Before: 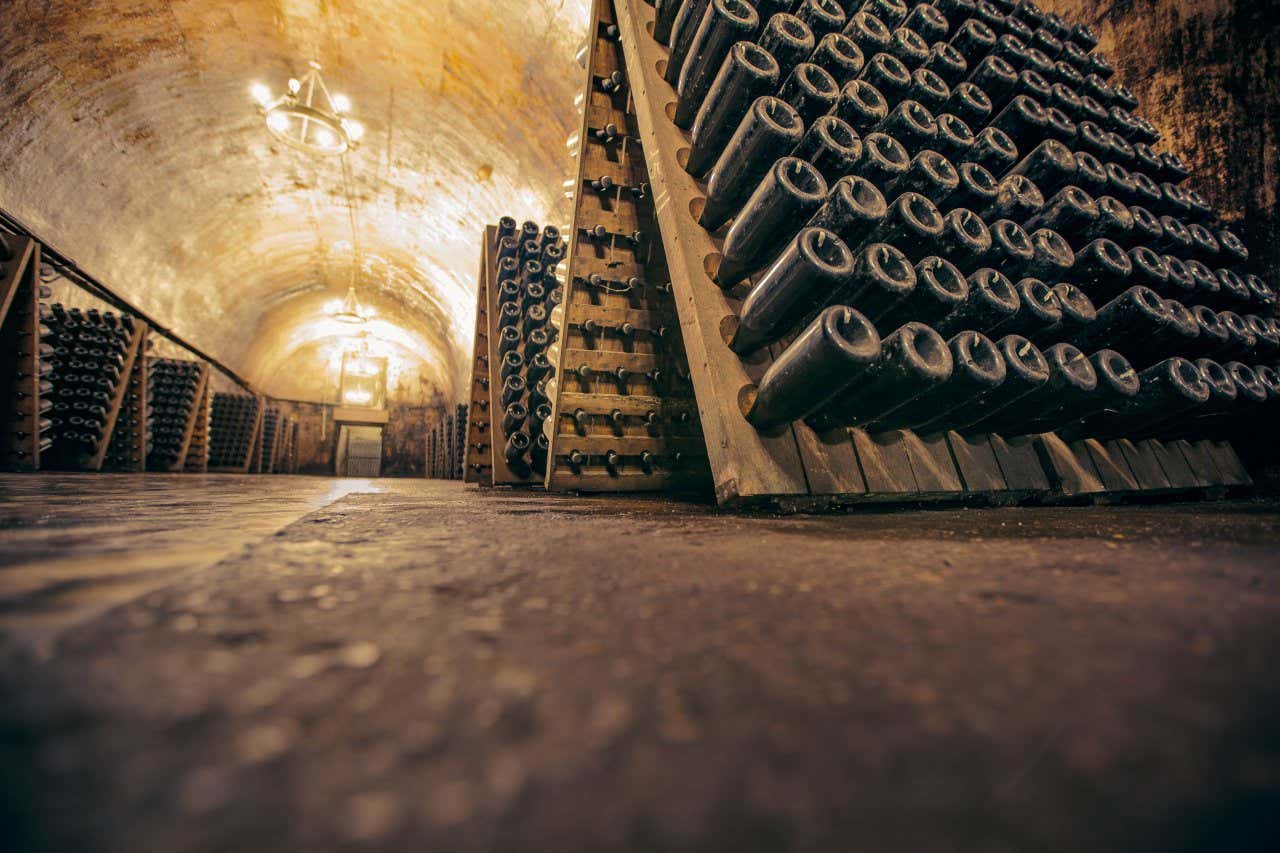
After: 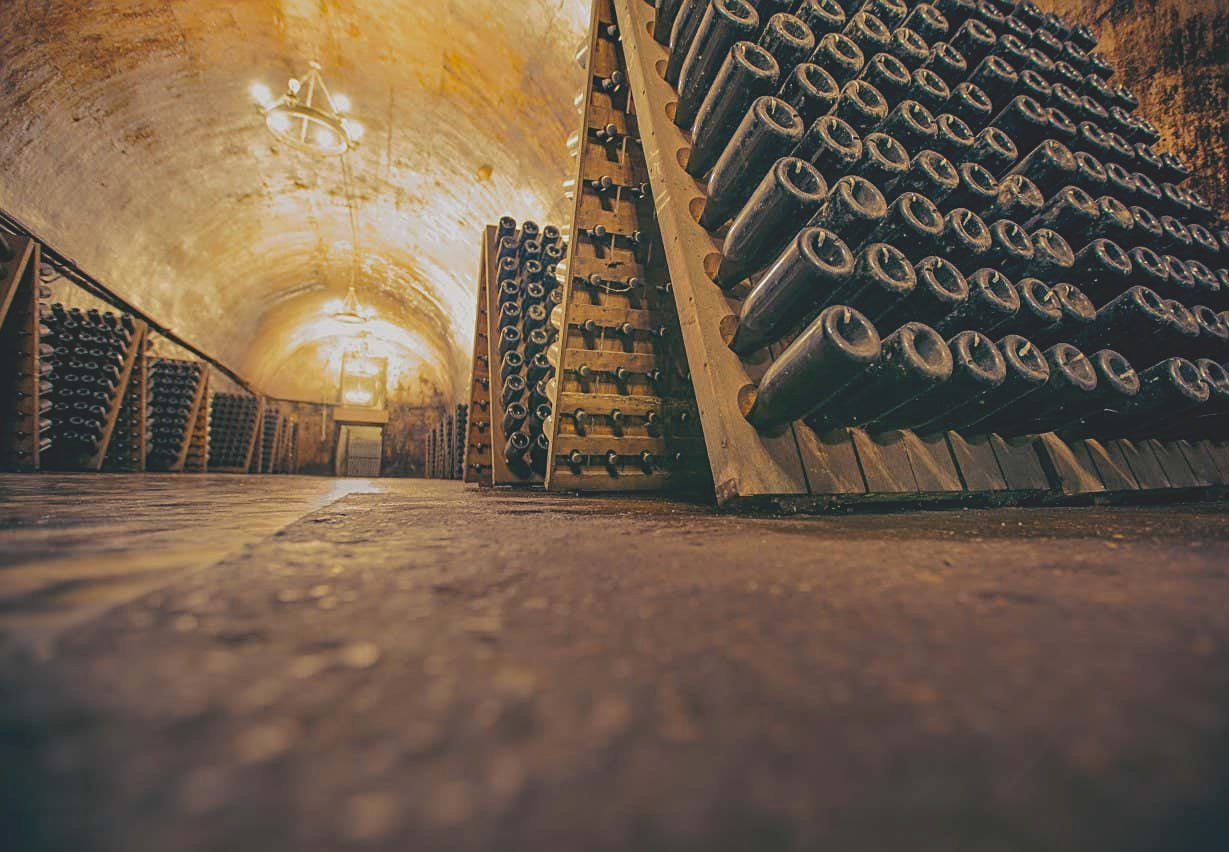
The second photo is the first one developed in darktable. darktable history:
crop: right 3.938%, bottom 0.016%
contrast brightness saturation: contrast -0.288
sharpen: on, module defaults
